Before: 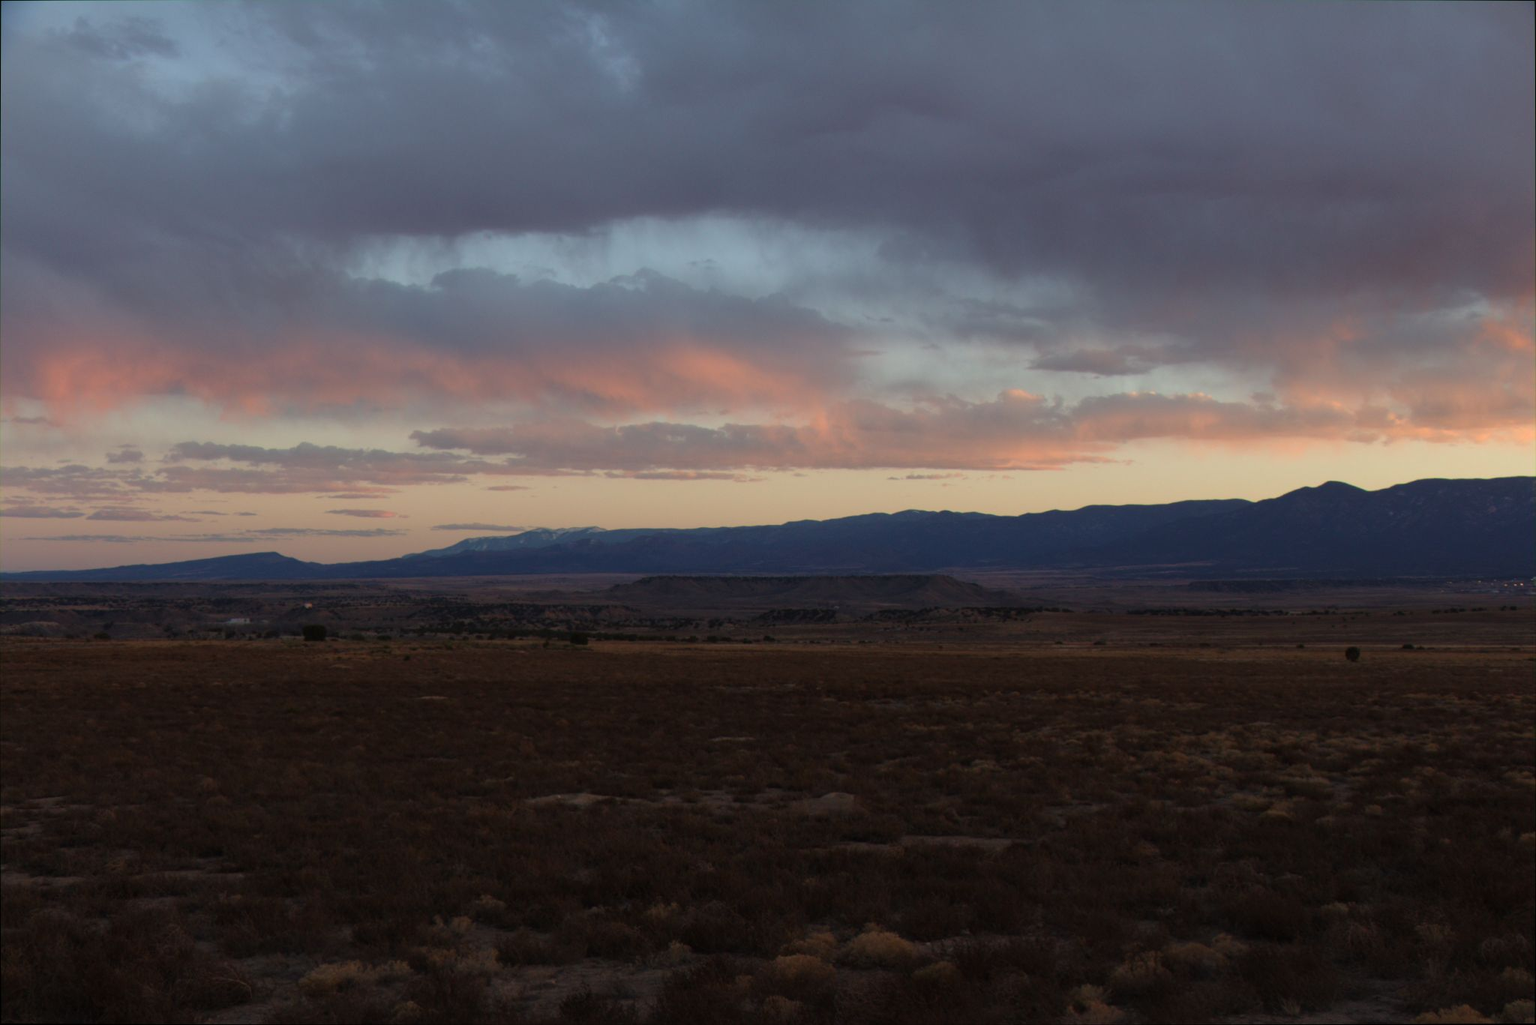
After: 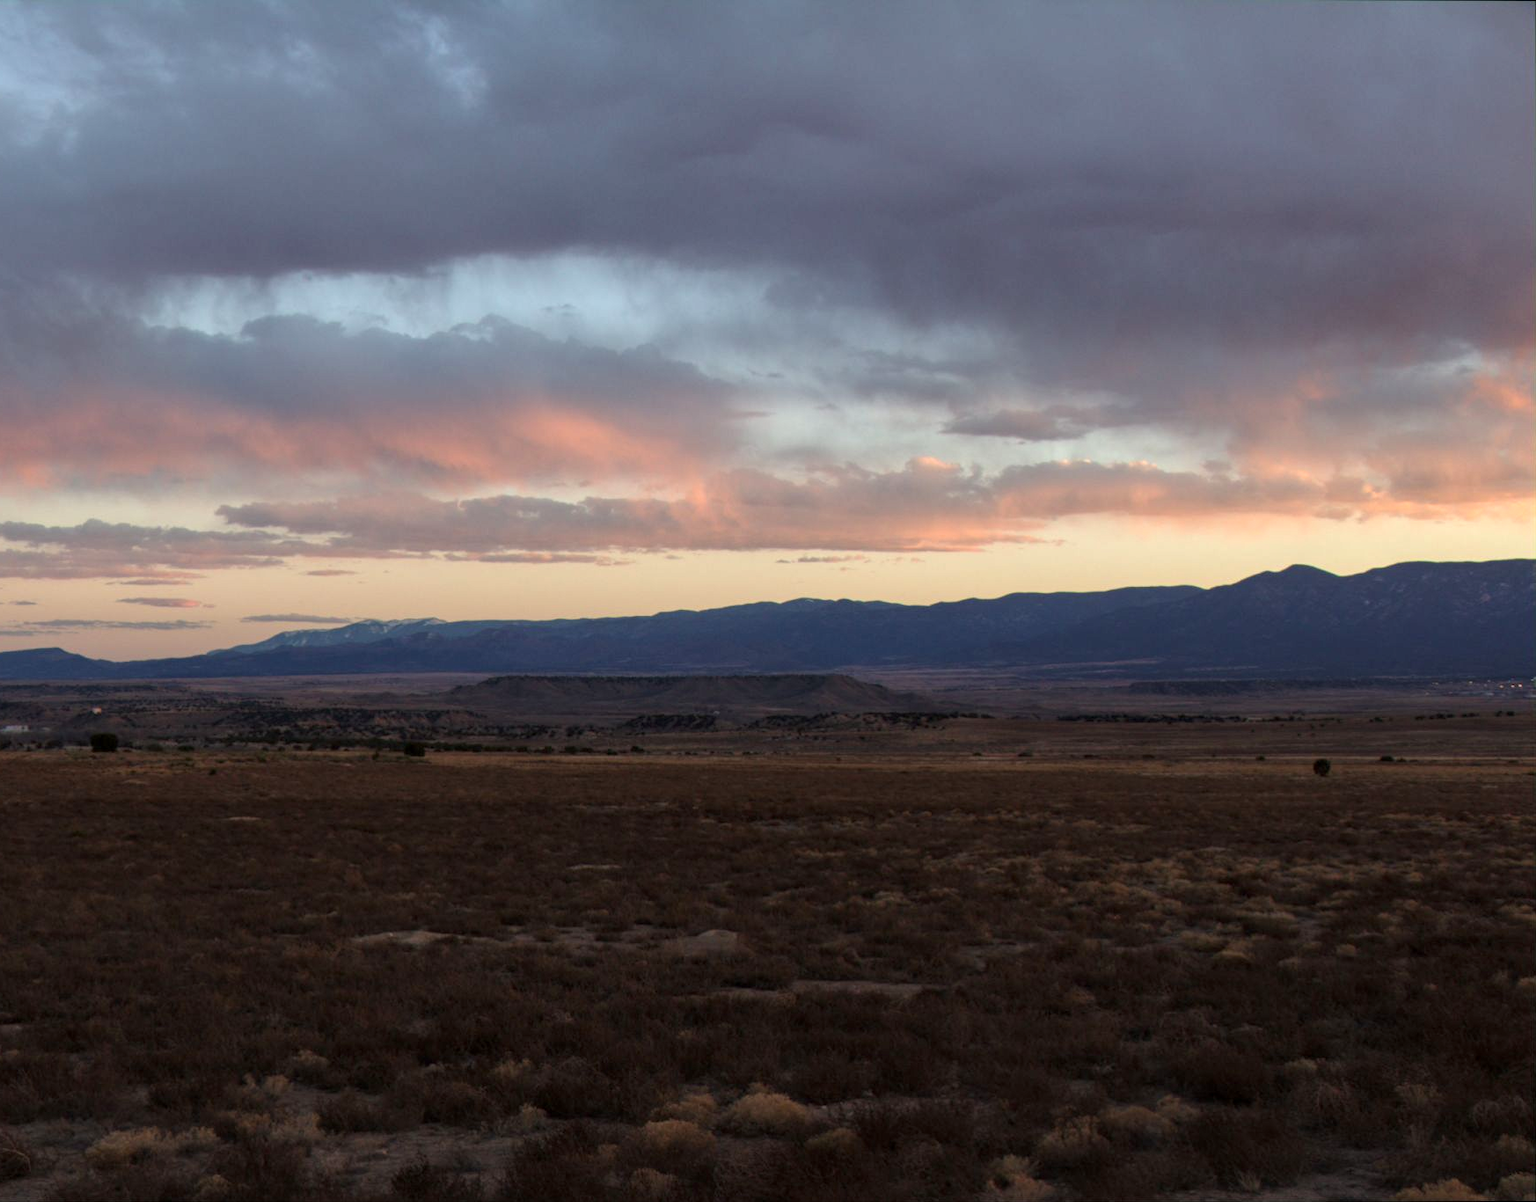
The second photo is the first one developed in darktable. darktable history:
crop and rotate: left 14.736%
exposure: black level correction 0.001, exposure 0.499 EV, compensate highlight preservation false
local contrast: detail 130%
